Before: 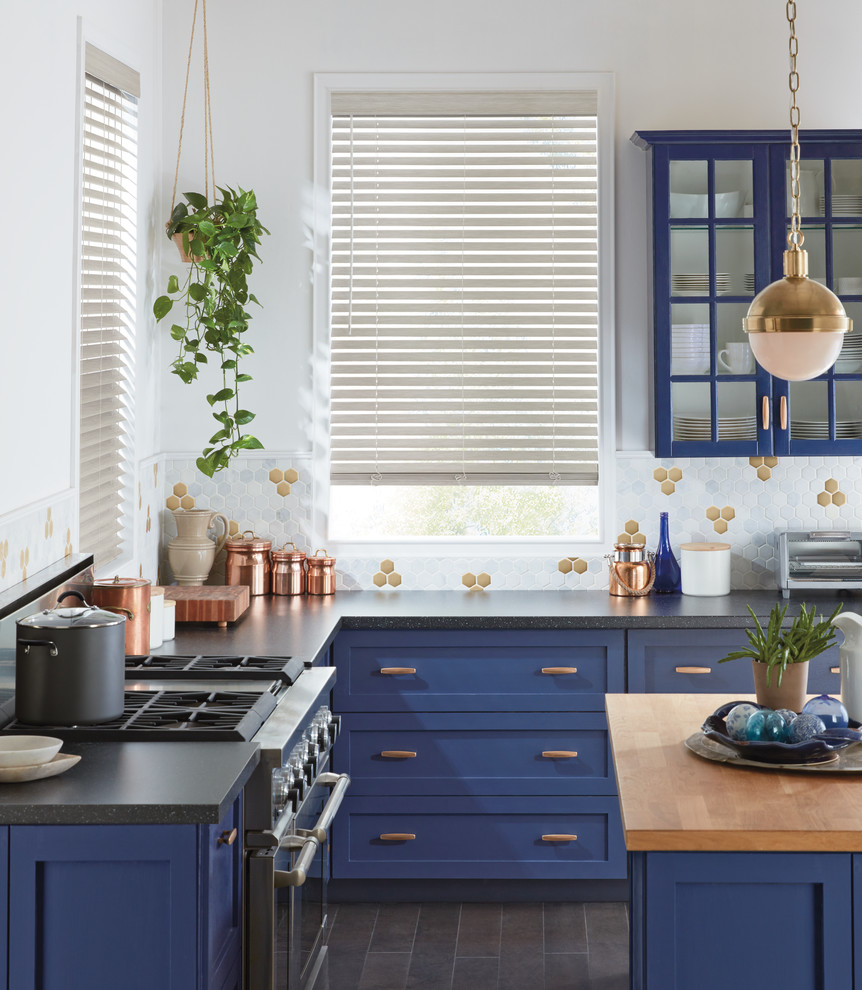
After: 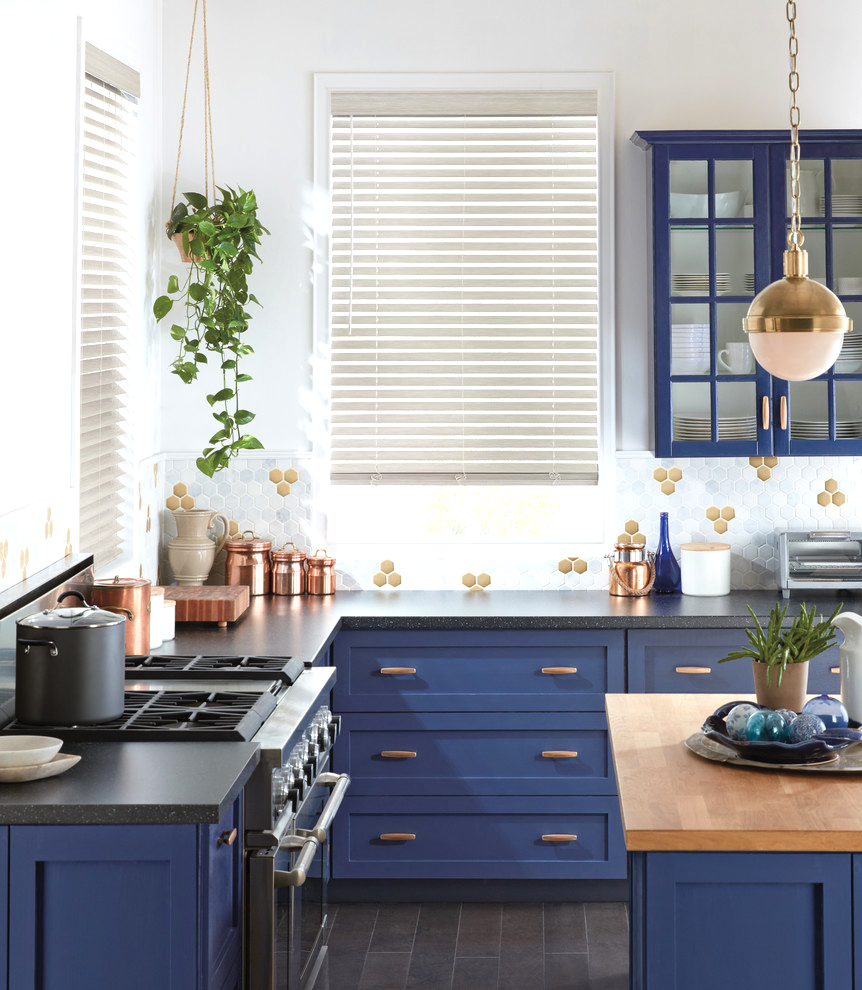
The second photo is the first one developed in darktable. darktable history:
tone equalizer: -8 EV -0.444 EV, -7 EV -0.381 EV, -6 EV -0.349 EV, -5 EV -0.209 EV, -3 EV 0.238 EV, -2 EV 0.305 EV, -1 EV 0.381 EV, +0 EV 0.437 EV, mask exposure compensation -0.504 EV
